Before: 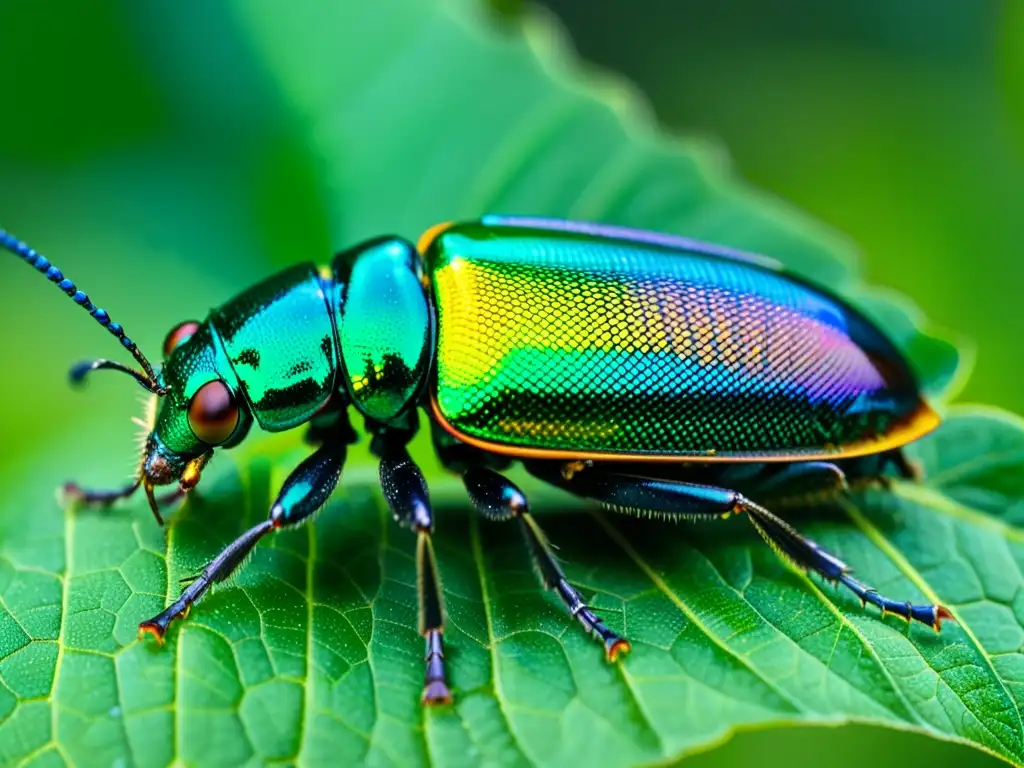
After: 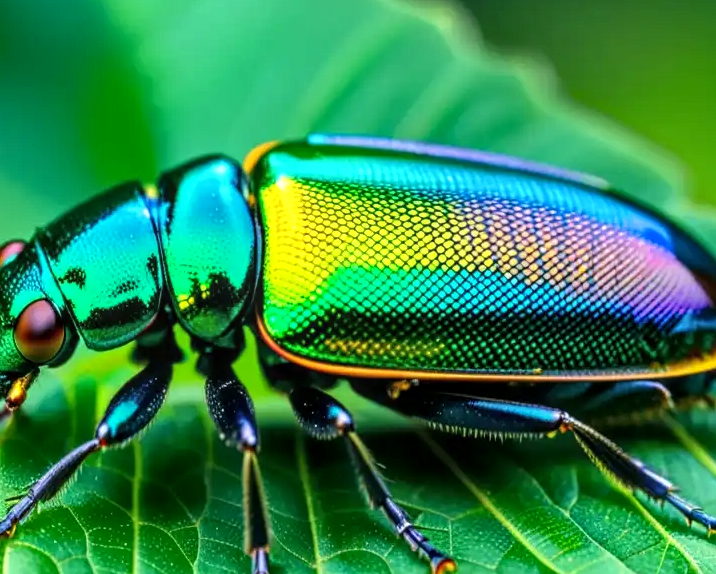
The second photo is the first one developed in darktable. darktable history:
local contrast: on, module defaults
exposure: exposure 0.2 EV, compensate highlight preservation false
crop and rotate: left 17.046%, top 10.659%, right 12.989%, bottom 14.553%
